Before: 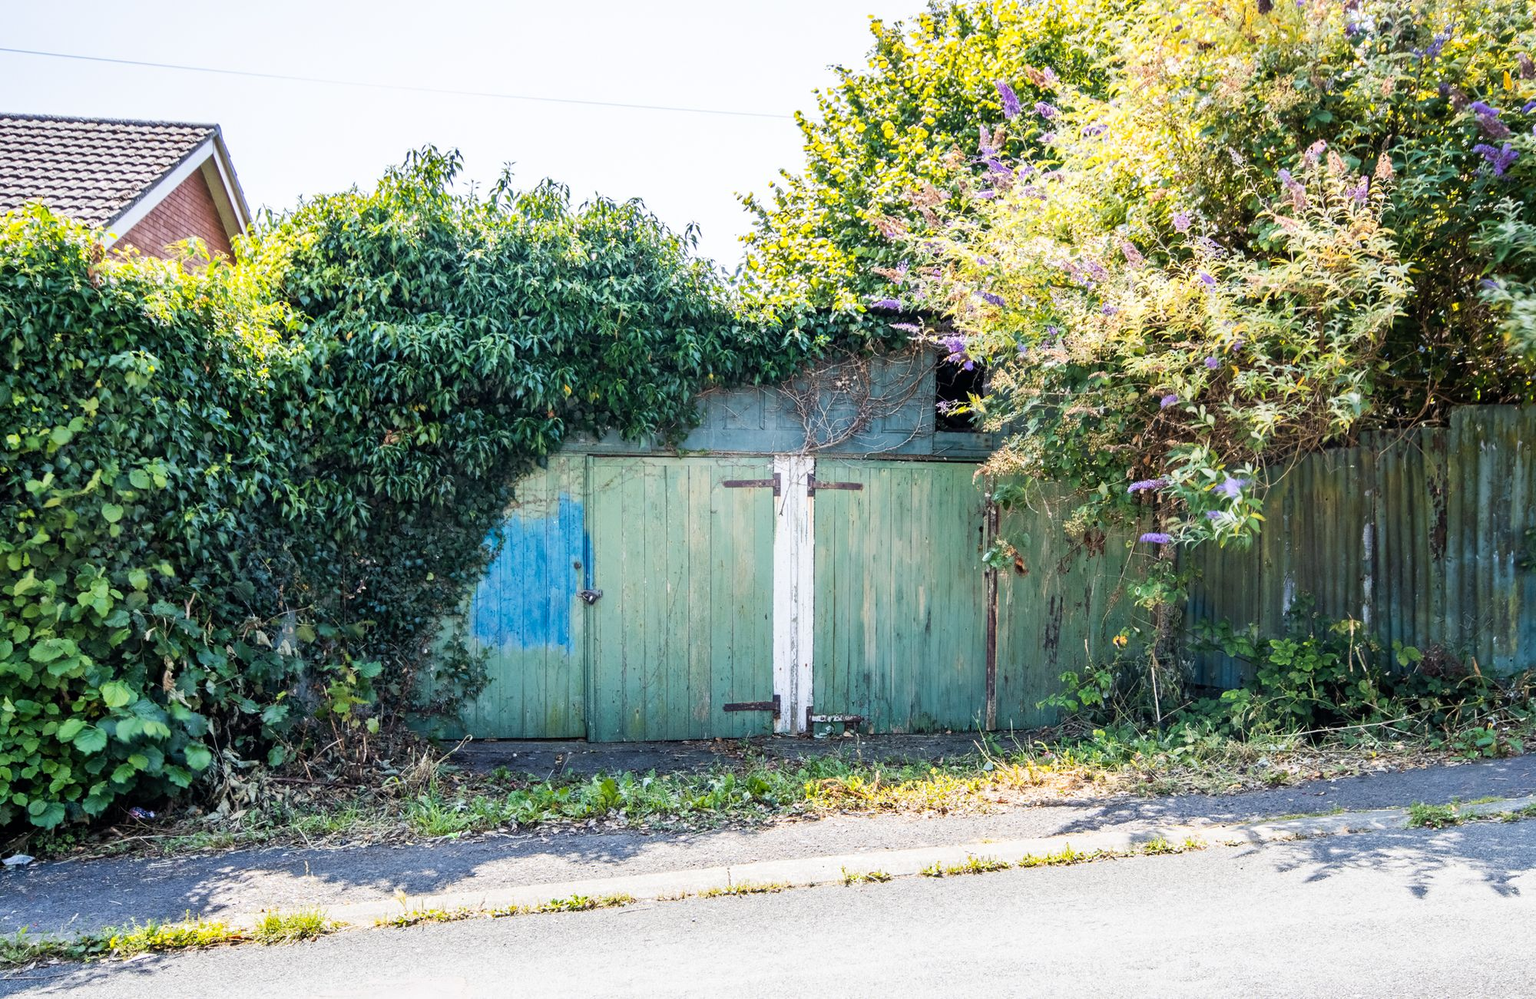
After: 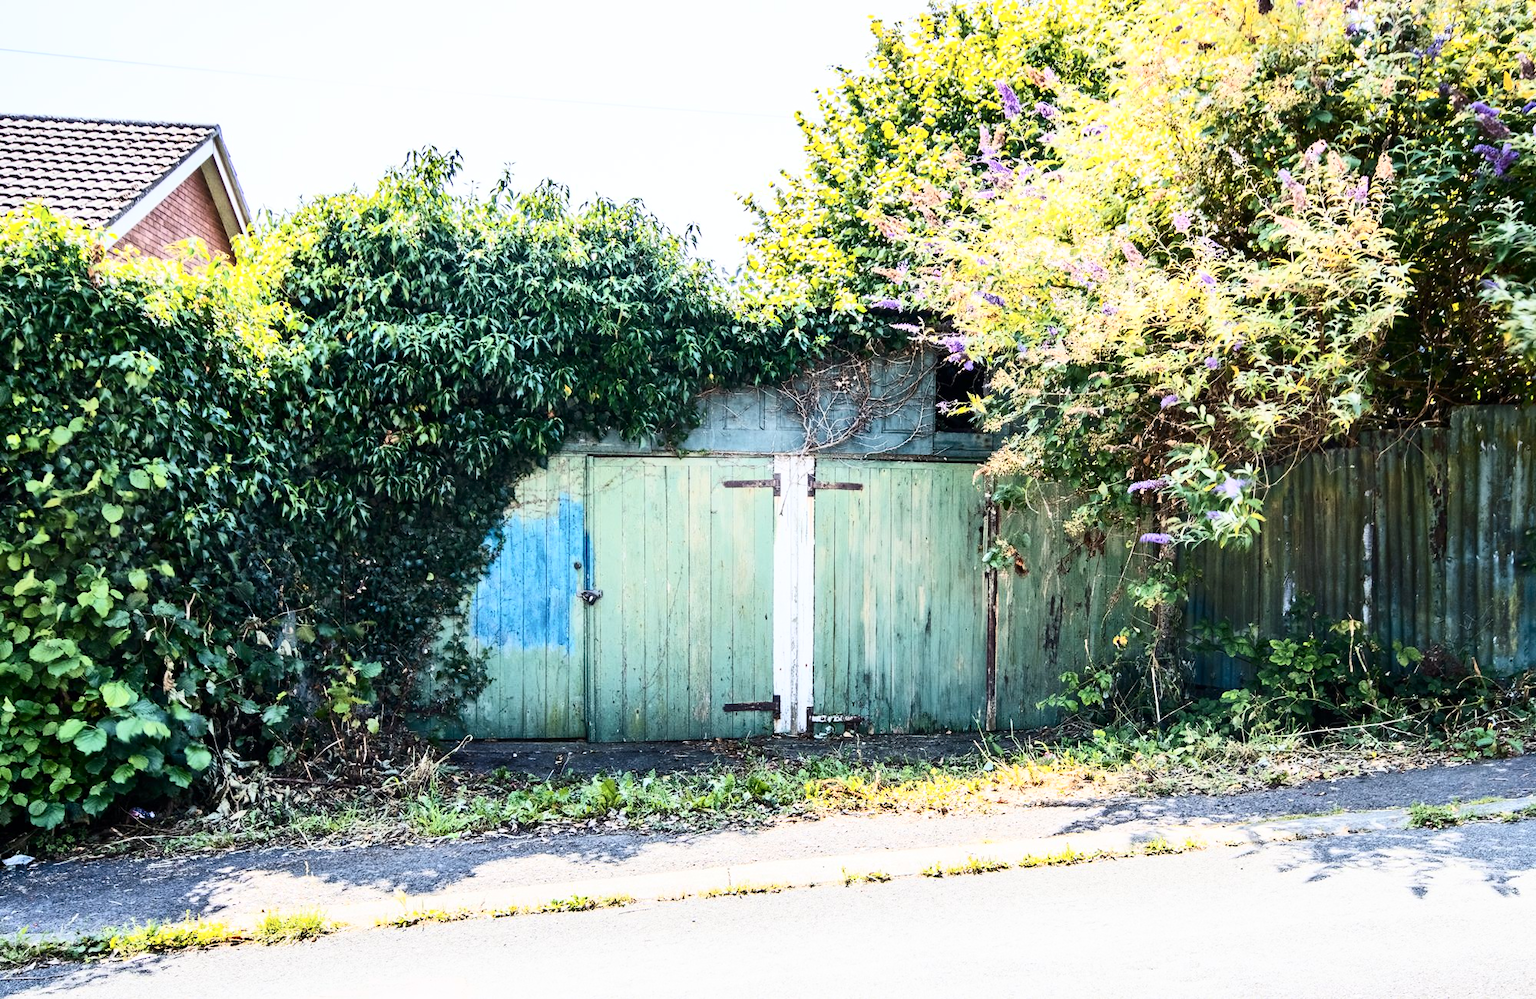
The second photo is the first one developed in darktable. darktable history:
contrast brightness saturation: contrast 0.377, brightness 0.111
